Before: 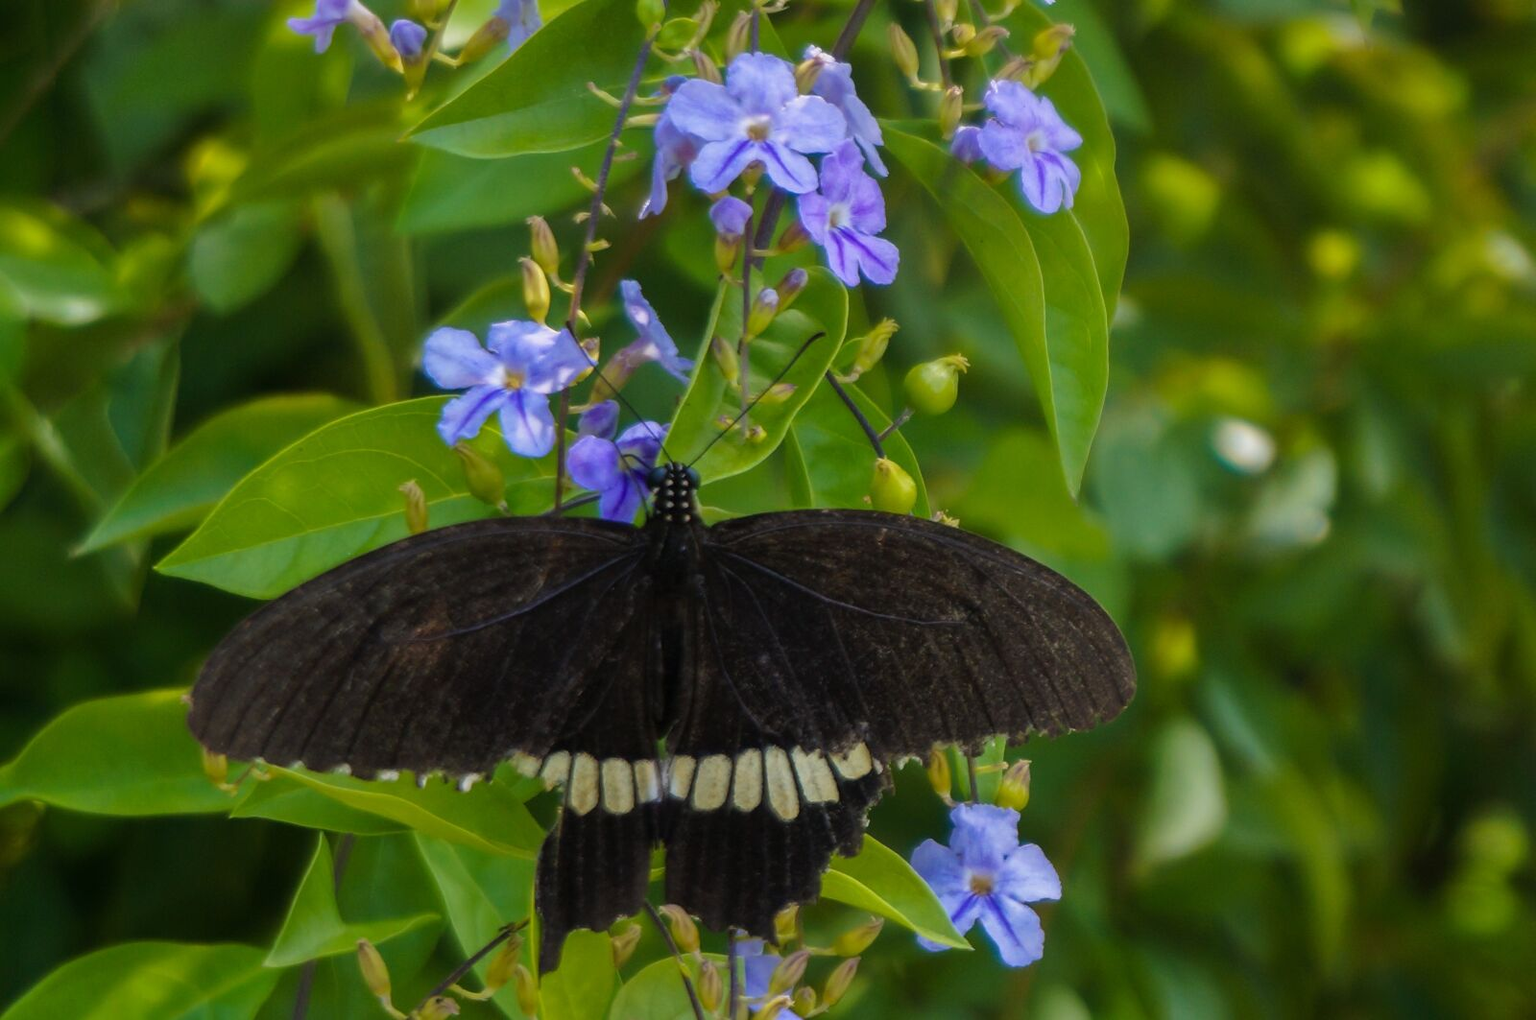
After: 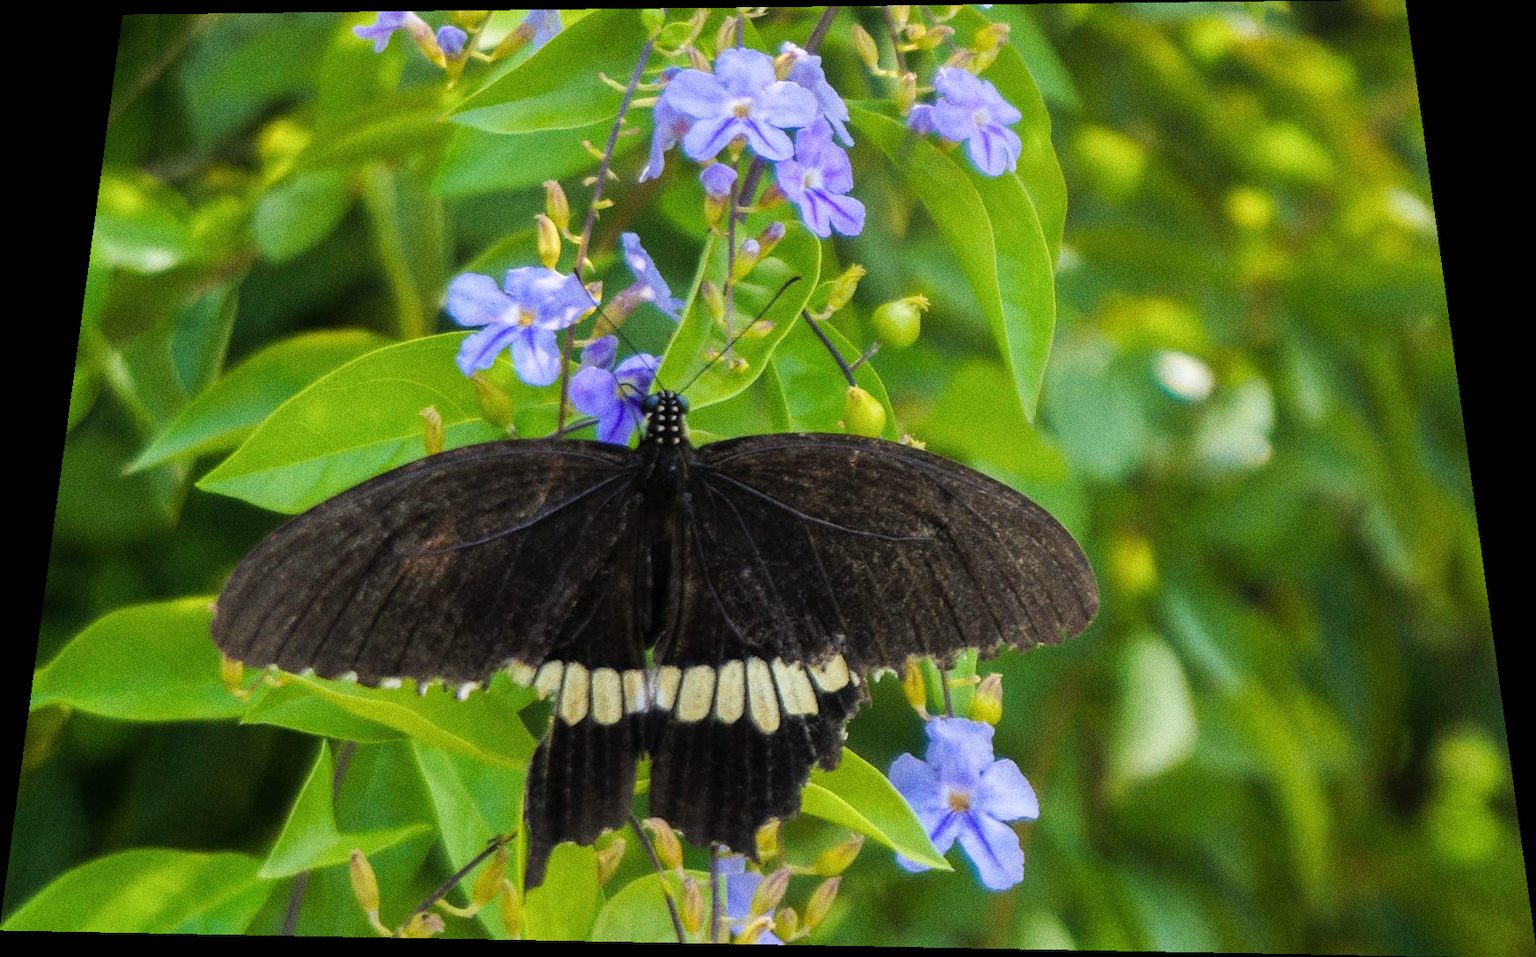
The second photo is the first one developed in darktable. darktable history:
grain: coarseness 0.09 ISO, strength 40%
rotate and perspective: rotation 0.128°, lens shift (vertical) -0.181, lens shift (horizontal) -0.044, shear 0.001, automatic cropping off
filmic rgb: black relative exposure -8.15 EV, white relative exposure 3.76 EV, hardness 4.46
exposure: black level correction 0, exposure 1.1 EV, compensate exposure bias true, compensate highlight preservation false
